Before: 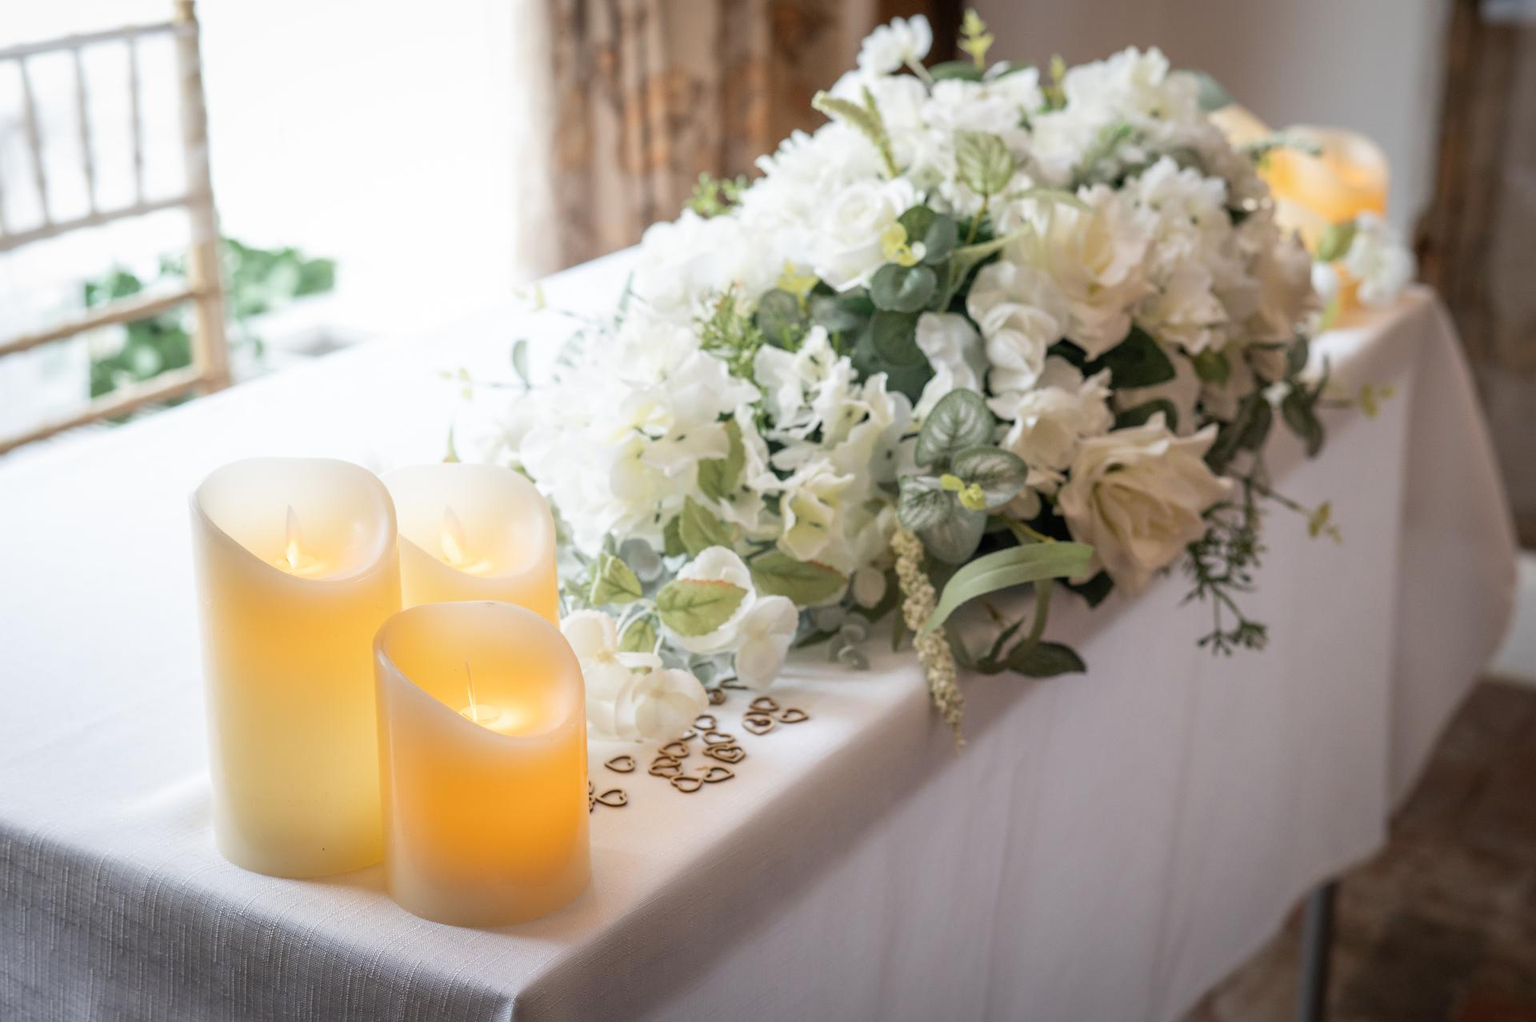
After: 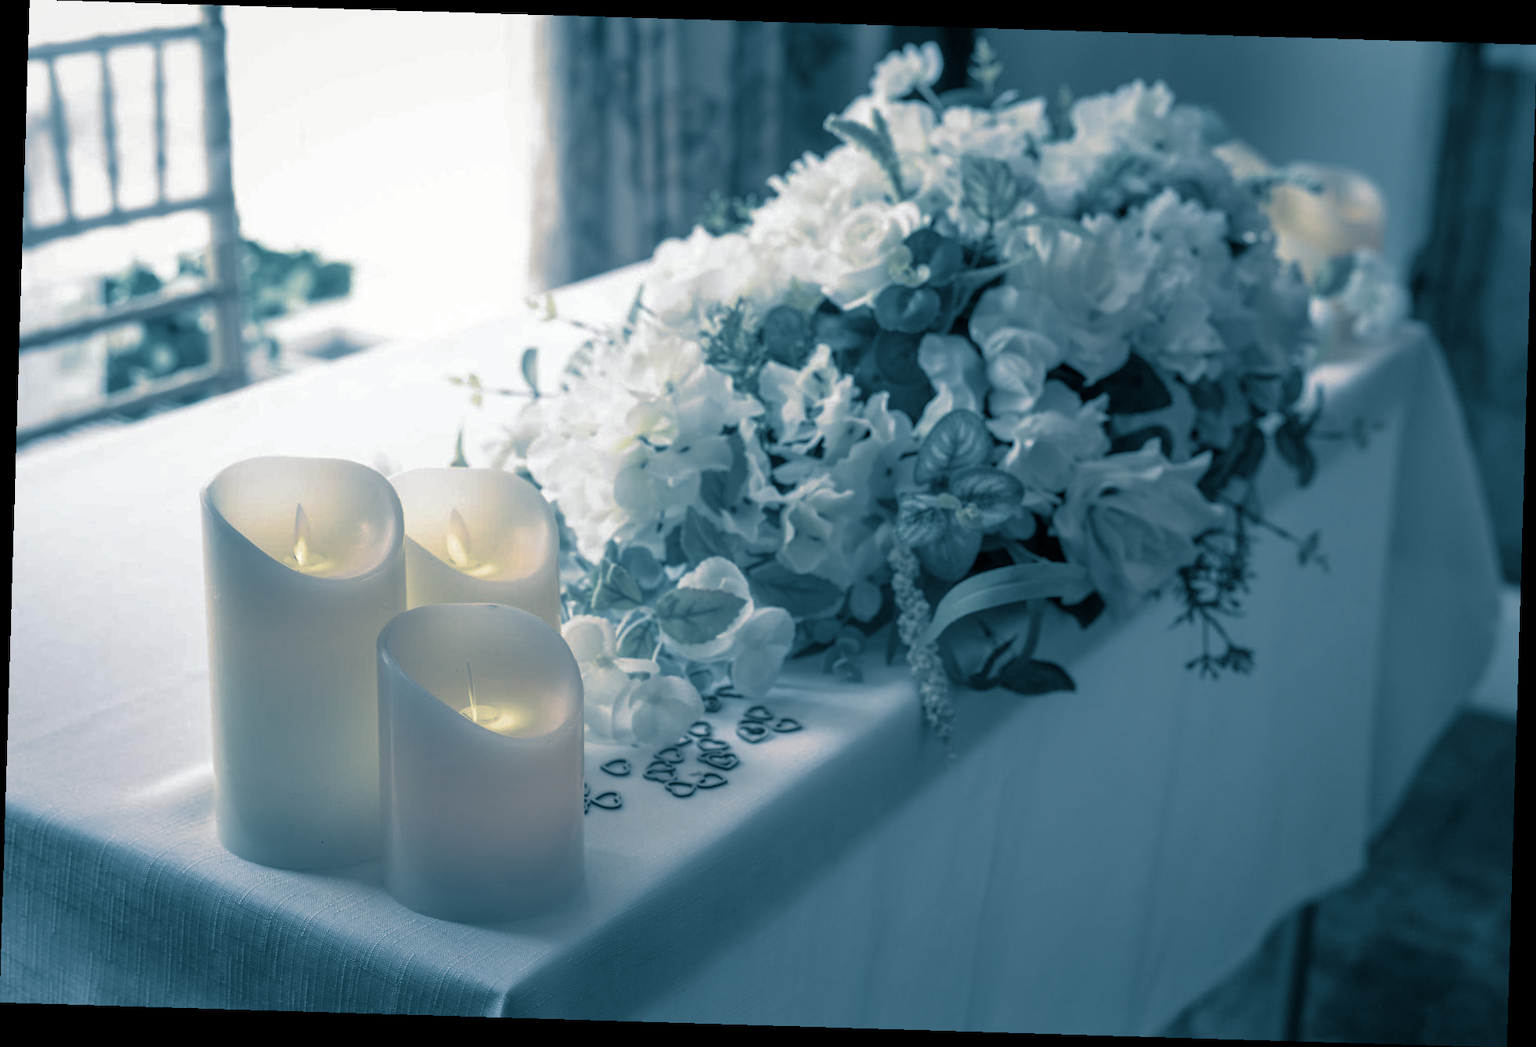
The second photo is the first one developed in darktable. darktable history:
rotate and perspective: rotation 1.72°, automatic cropping off
split-toning: shadows › hue 212.4°, balance -70
contrast brightness saturation: contrast 0.04, saturation 0.07
base curve: curves: ch0 [(0, 0) (0.826, 0.587) (1, 1)]
shadows and highlights: shadows 30.86, highlights 0, soften with gaussian
